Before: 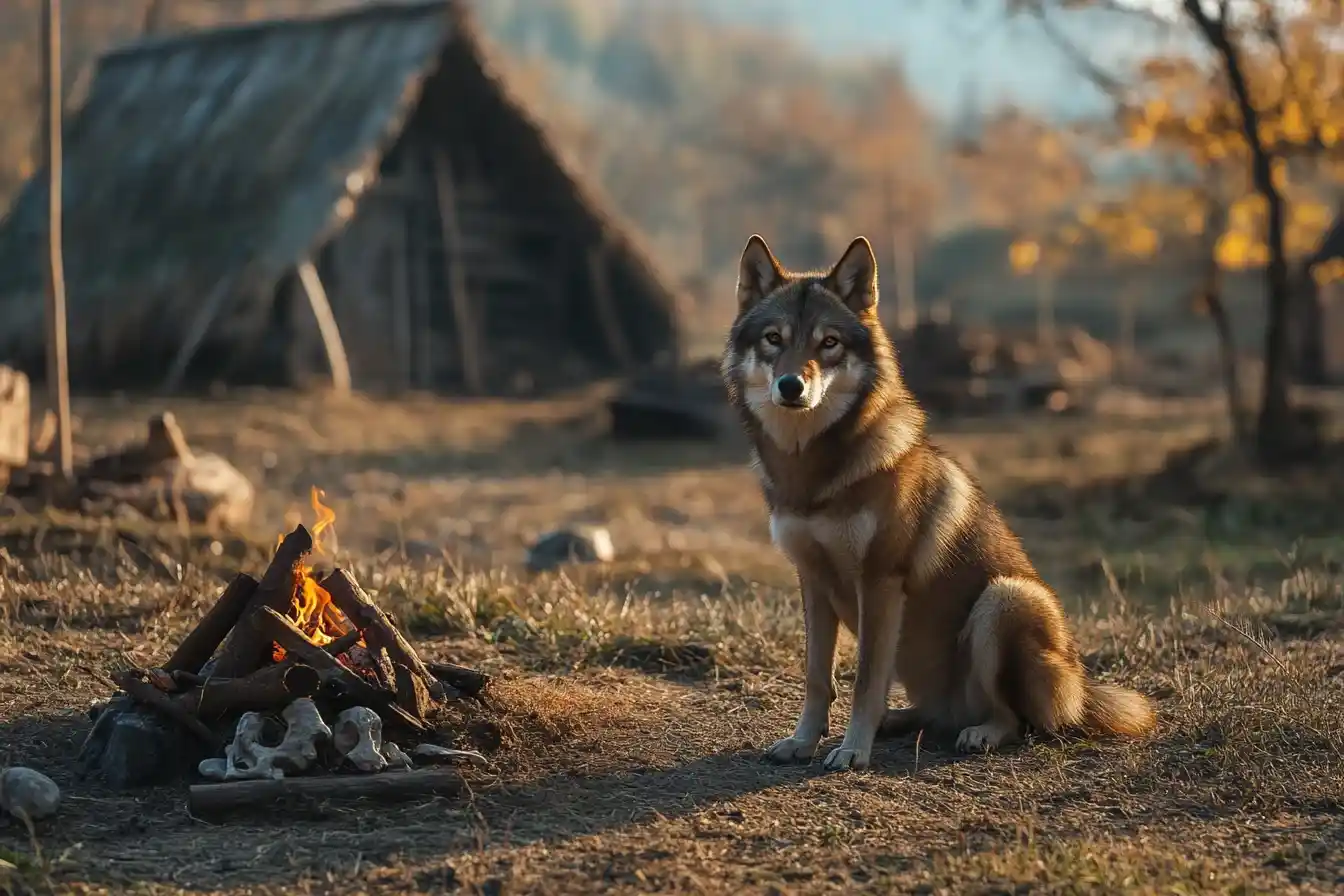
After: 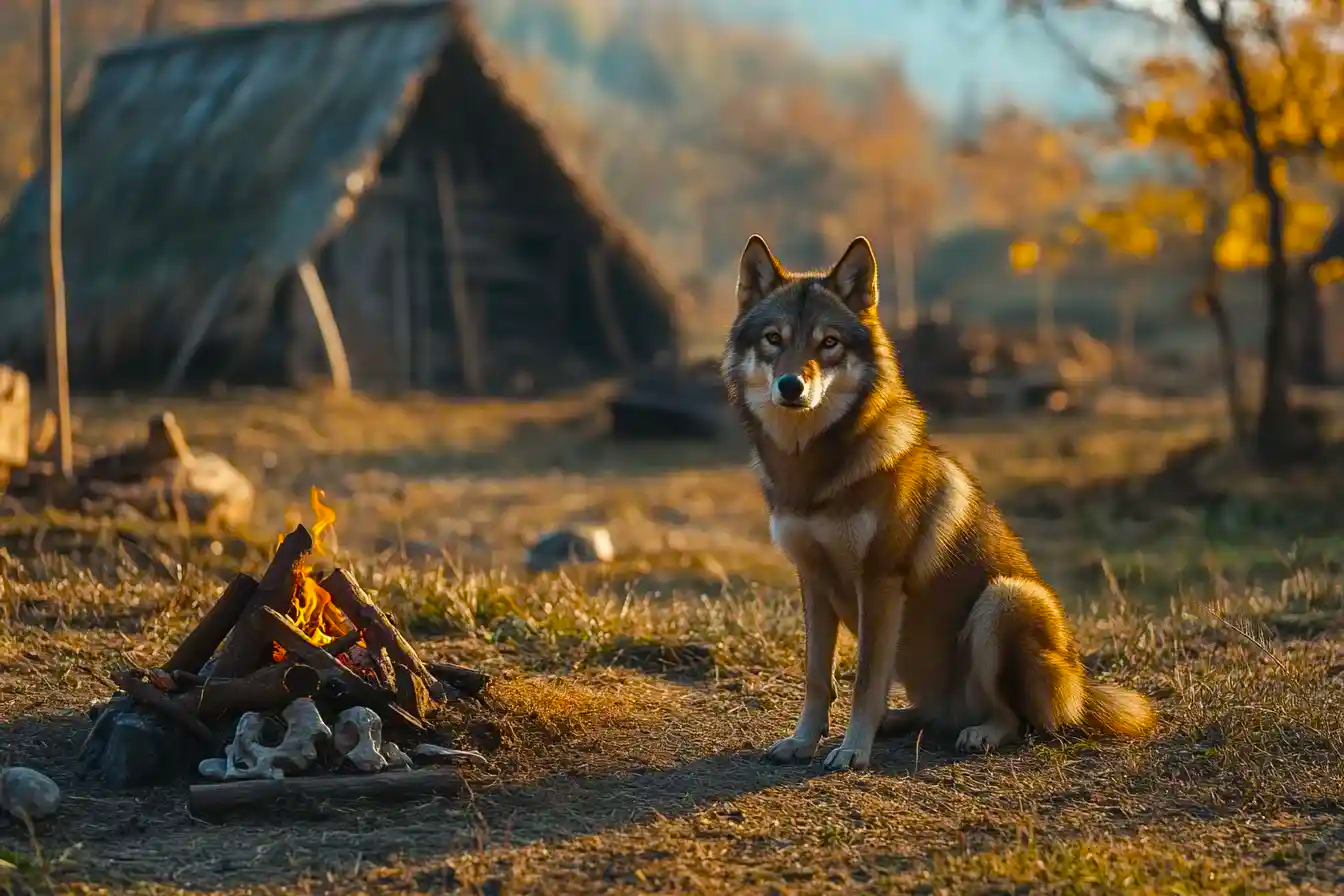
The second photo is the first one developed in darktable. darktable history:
color balance rgb: linear chroma grading › global chroma 15%, perceptual saturation grading › global saturation 30%
white balance: emerald 1
